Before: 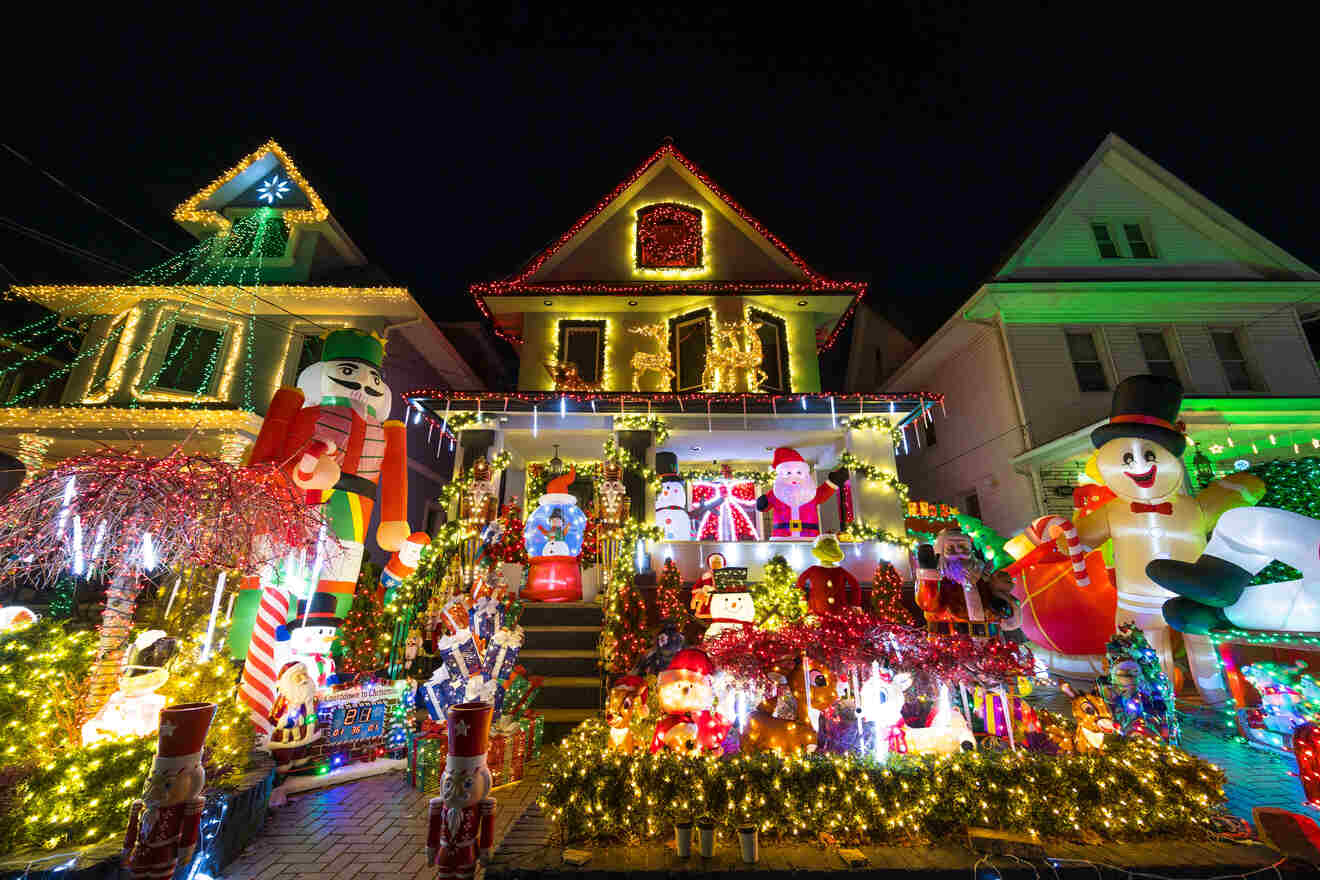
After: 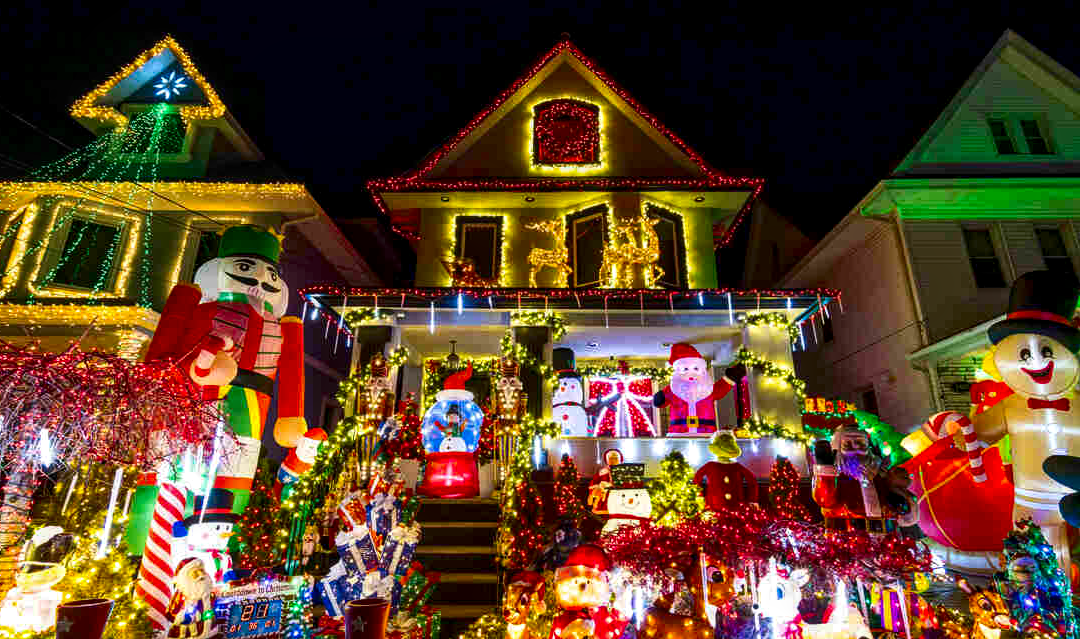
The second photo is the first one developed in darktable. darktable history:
contrast brightness saturation: contrast 0.12, brightness -0.117, saturation 0.199
crop: left 7.87%, top 11.87%, right 10.252%, bottom 15.449%
haze removal: compatibility mode true, adaptive false
local contrast: detail 130%
